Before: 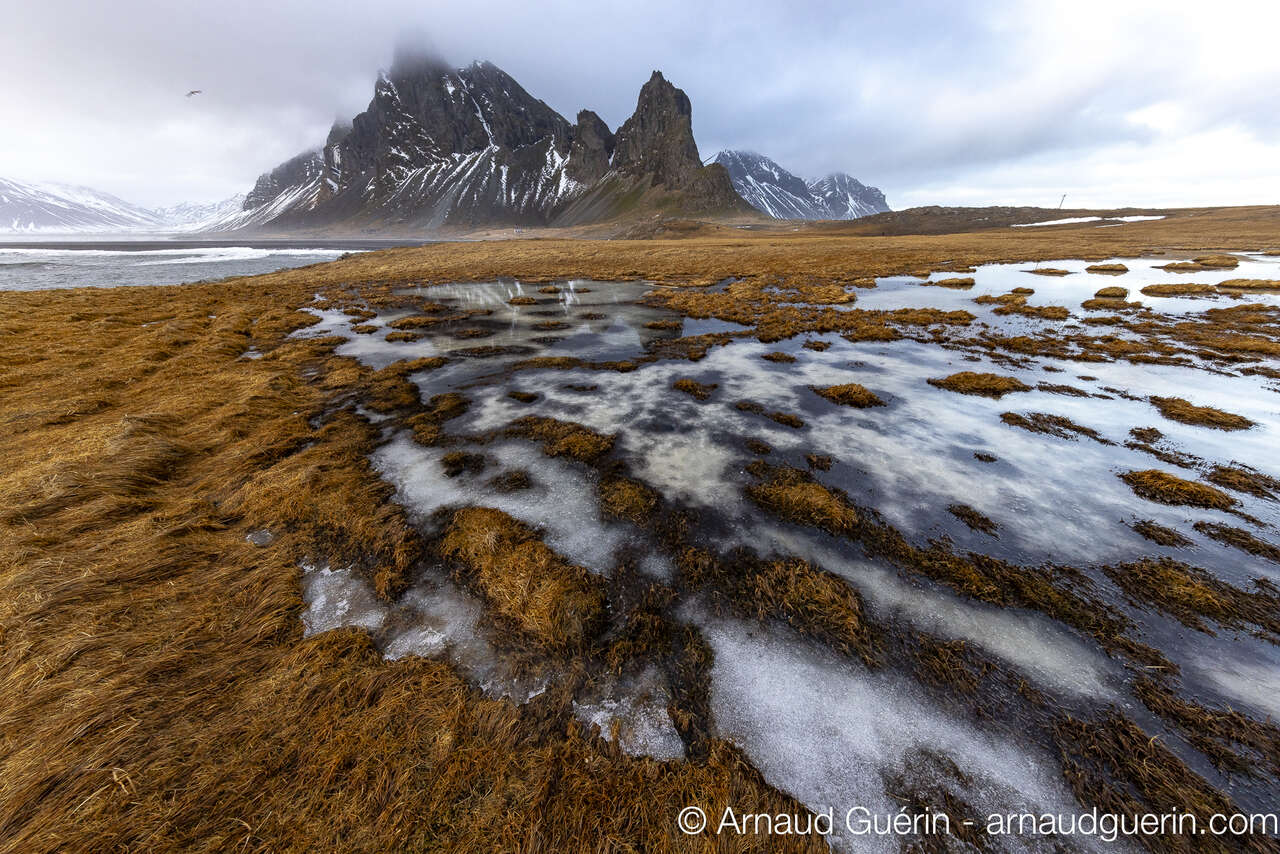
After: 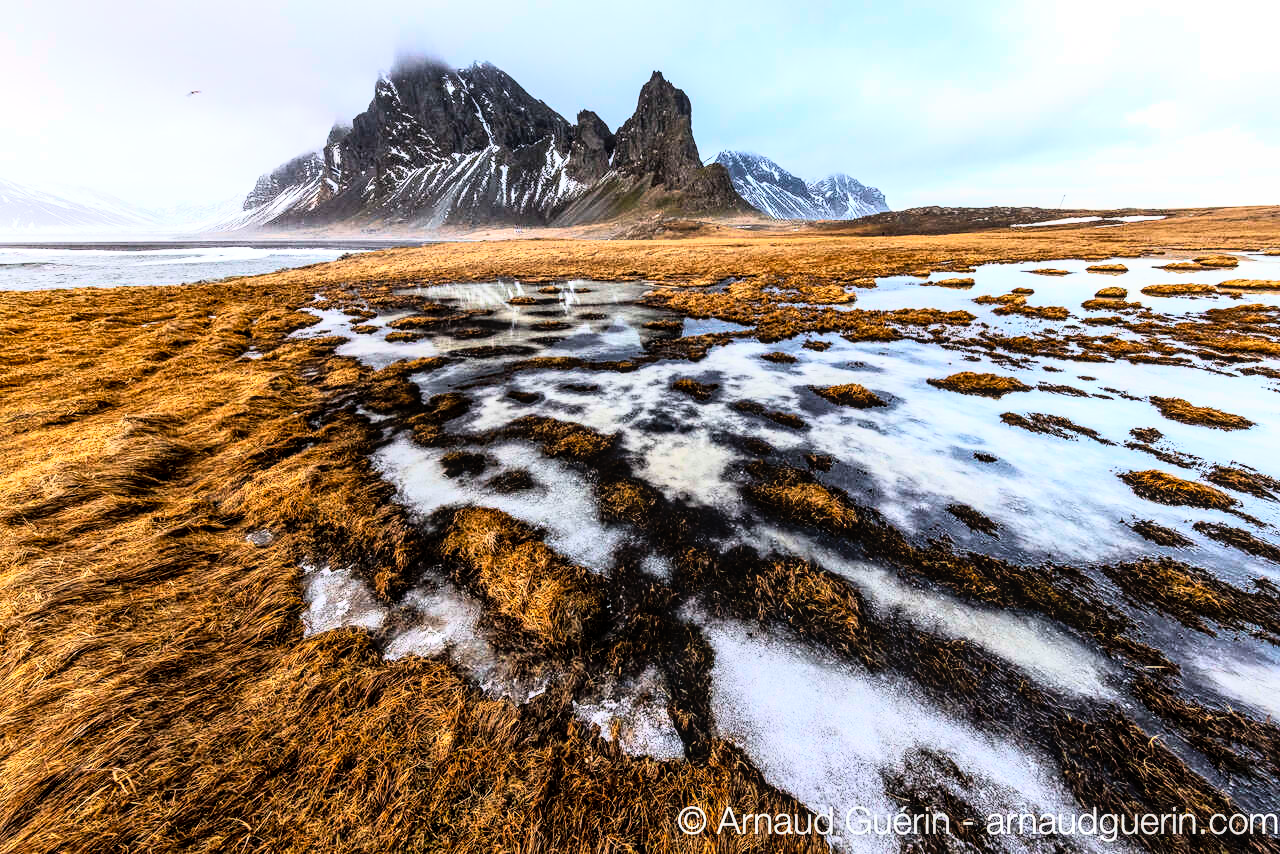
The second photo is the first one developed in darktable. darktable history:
rgb curve: curves: ch0 [(0, 0) (0.21, 0.15) (0.24, 0.21) (0.5, 0.75) (0.75, 0.96) (0.89, 0.99) (1, 1)]; ch1 [(0, 0.02) (0.21, 0.13) (0.25, 0.2) (0.5, 0.67) (0.75, 0.9) (0.89, 0.97) (1, 1)]; ch2 [(0, 0.02) (0.21, 0.13) (0.25, 0.2) (0.5, 0.67) (0.75, 0.9) (0.89, 0.97) (1, 1)], compensate middle gray true
local contrast: on, module defaults
shadows and highlights: radius 133.83, soften with gaussian
